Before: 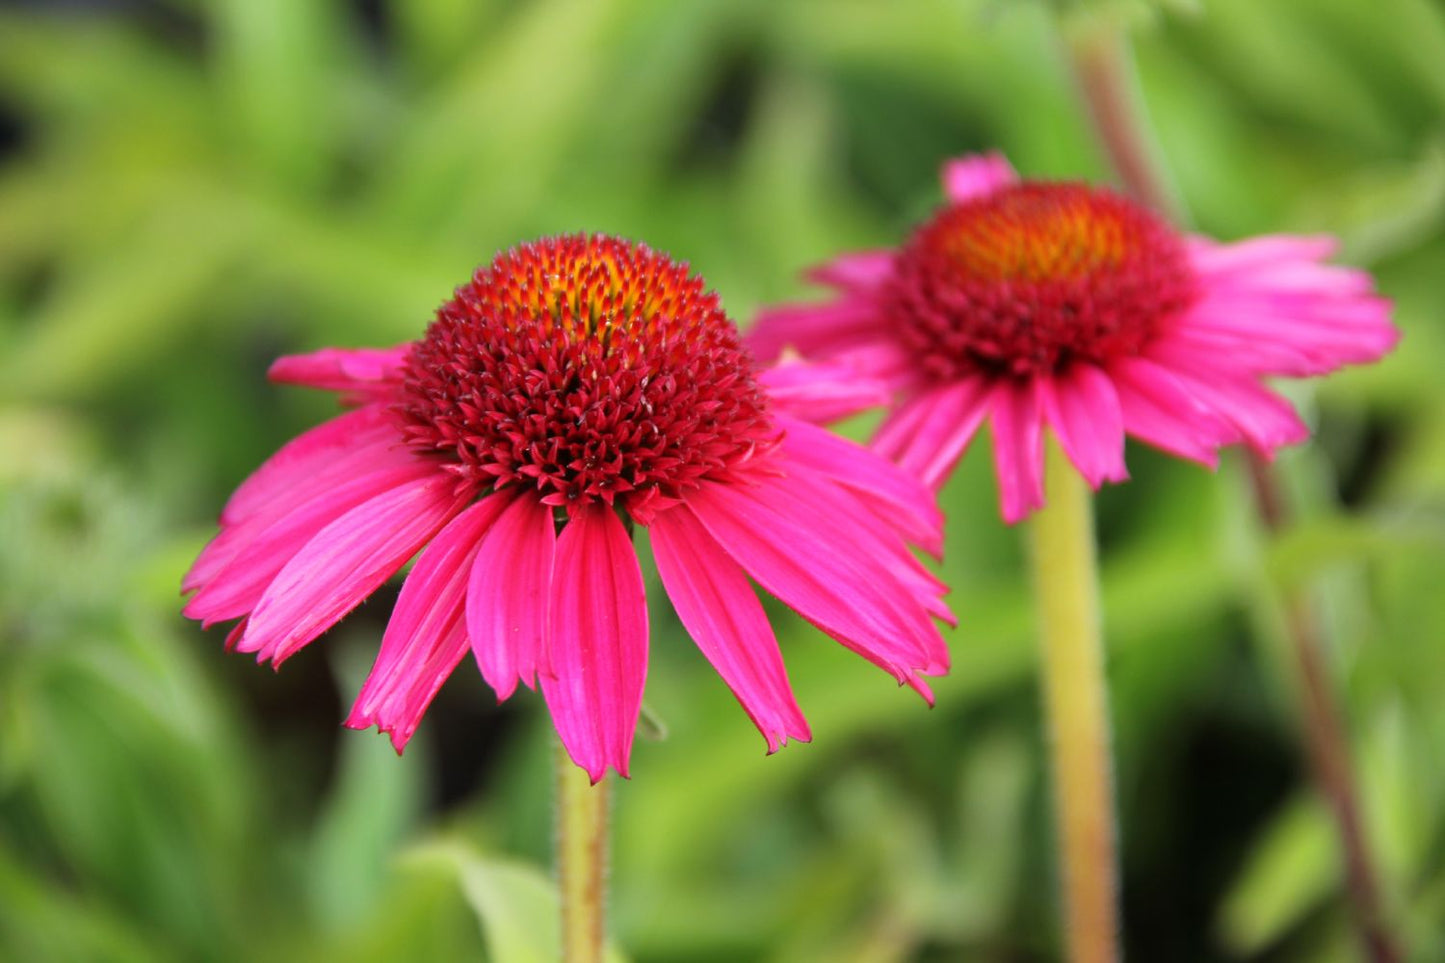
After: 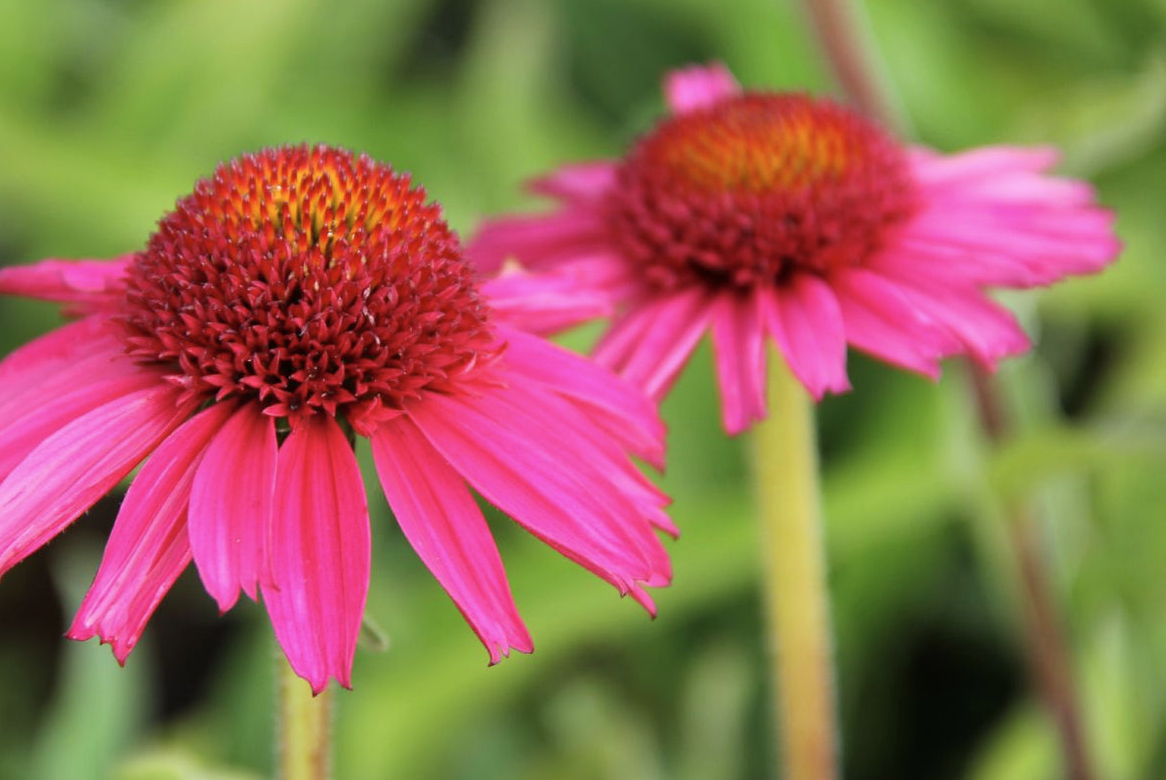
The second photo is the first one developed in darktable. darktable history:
contrast brightness saturation: saturation -0.098
crop: left 19.301%, top 9.341%, right 0%, bottom 9.596%
